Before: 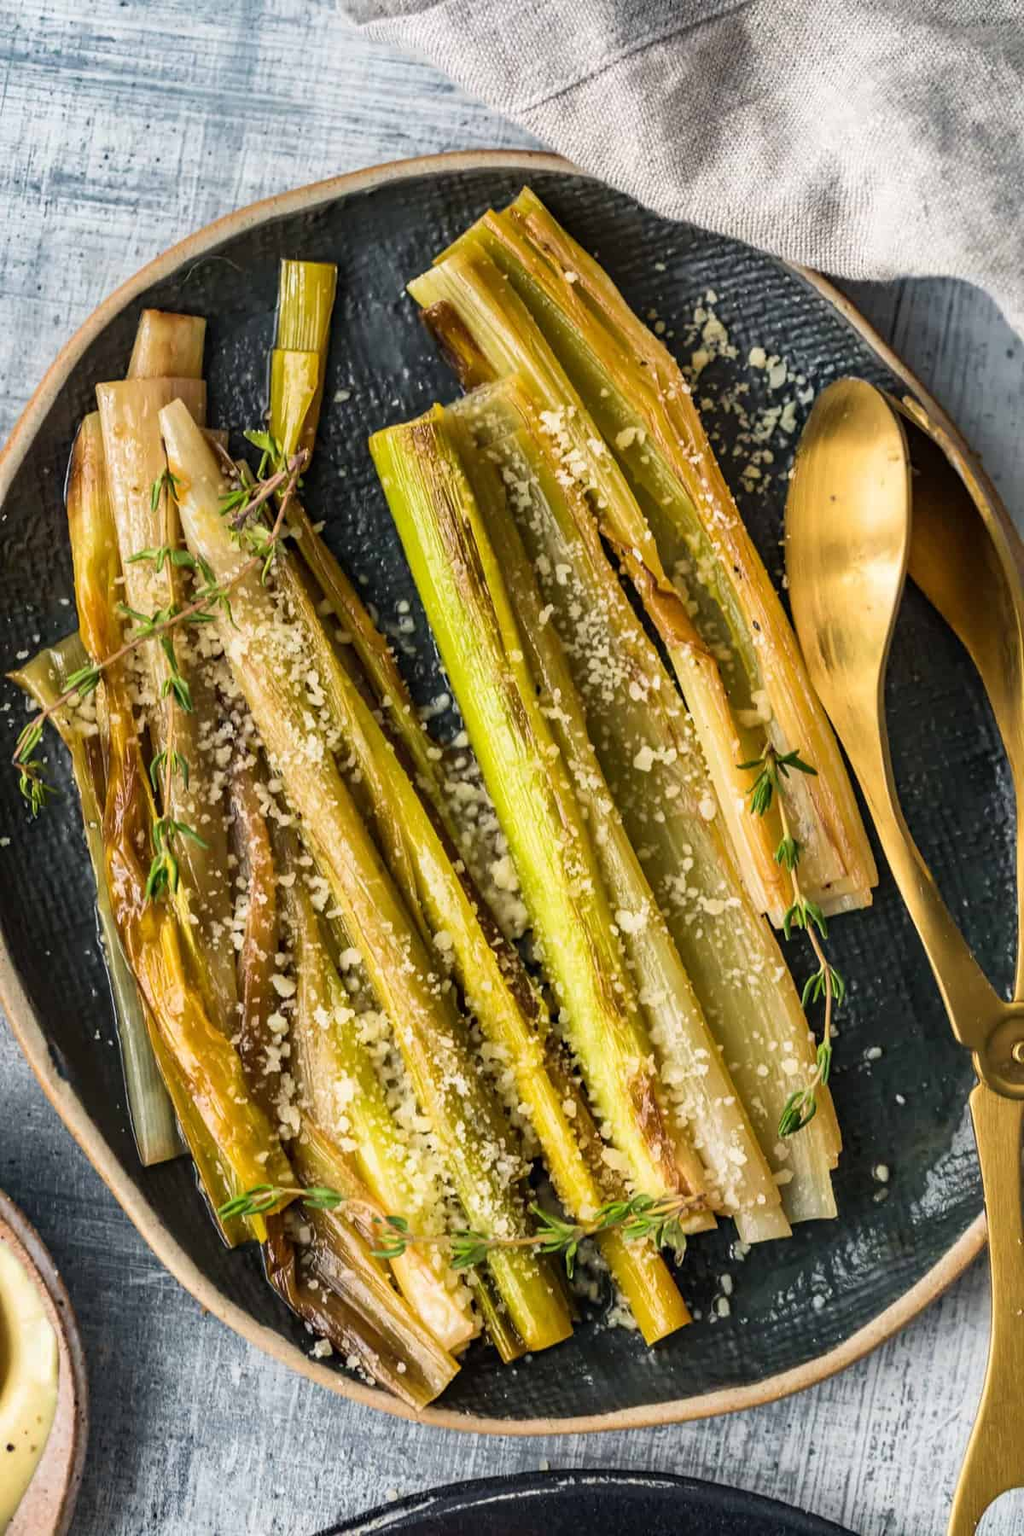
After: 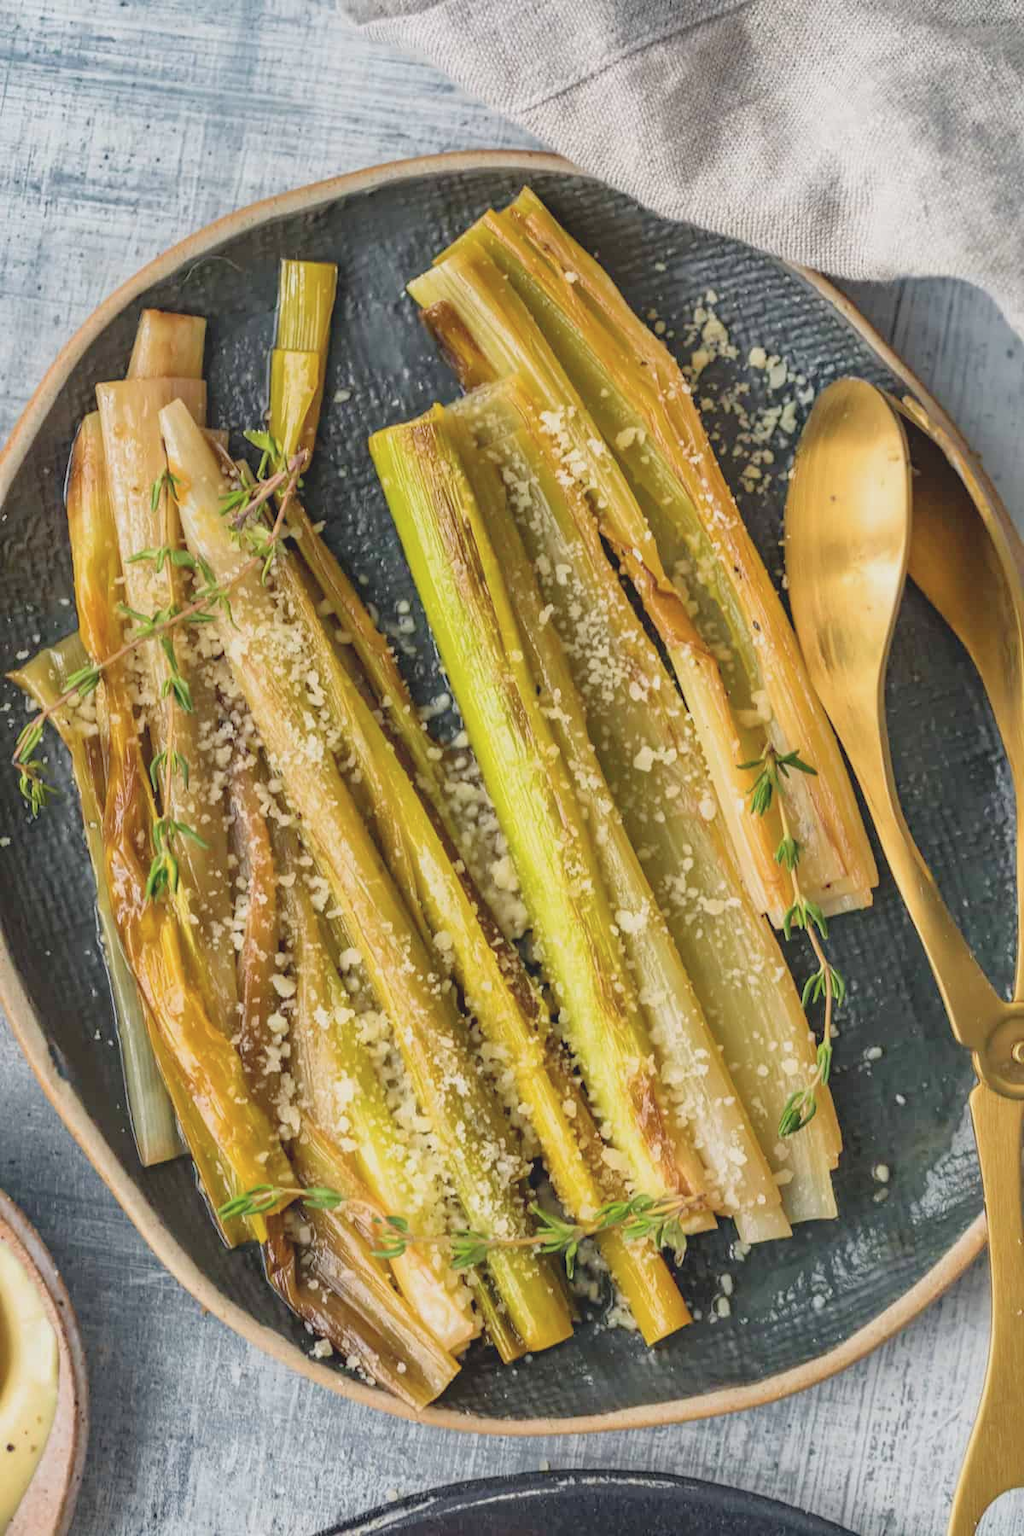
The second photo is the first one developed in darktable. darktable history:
tone equalizer: -7 EV 0.142 EV, -6 EV 0.61 EV, -5 EV 1.18 EV, -4 EV 1.32 EV, -3 EV 1.14 EV, -2 EV 0.6 EV, -1 EV 0.159 EV, smoothing diameter 24.8%, edges refinement/feathering 11.21, preserve details guided filter
contrast brightness saturation: contrast -0.168, brightness 0.041, saturation -0.131
